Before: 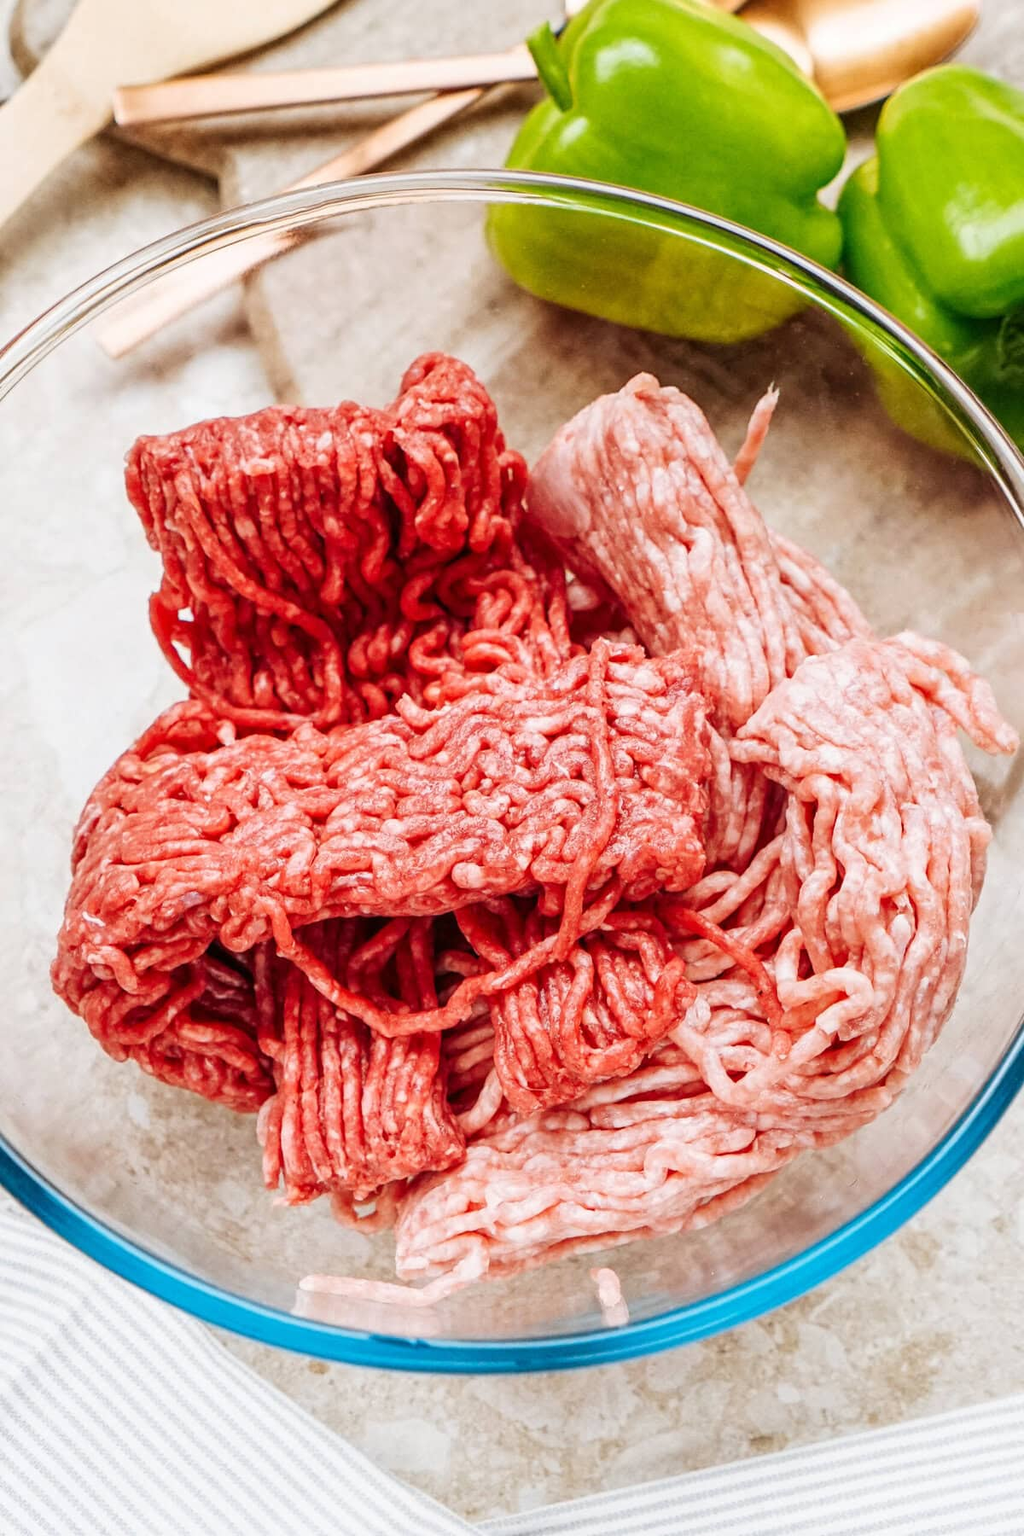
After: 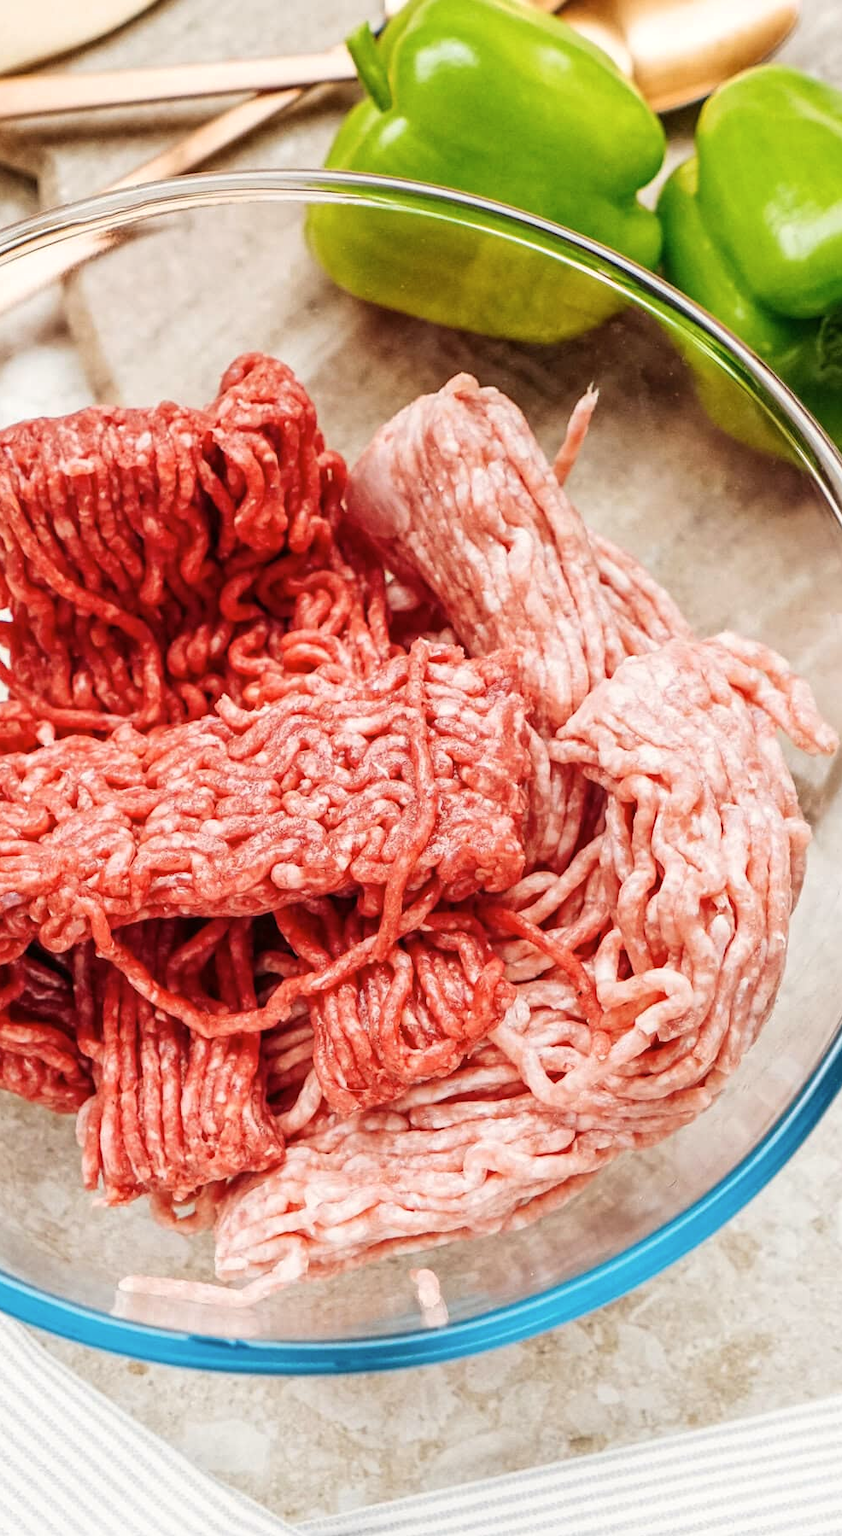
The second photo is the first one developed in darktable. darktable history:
contrast brightness saturation: contrast 0.01, saturation -0.068
color correction: highlights b* 3.02
crop: left 17.699%, bottom 0.029%
levels: levels [0, 0.492, 0.984]
